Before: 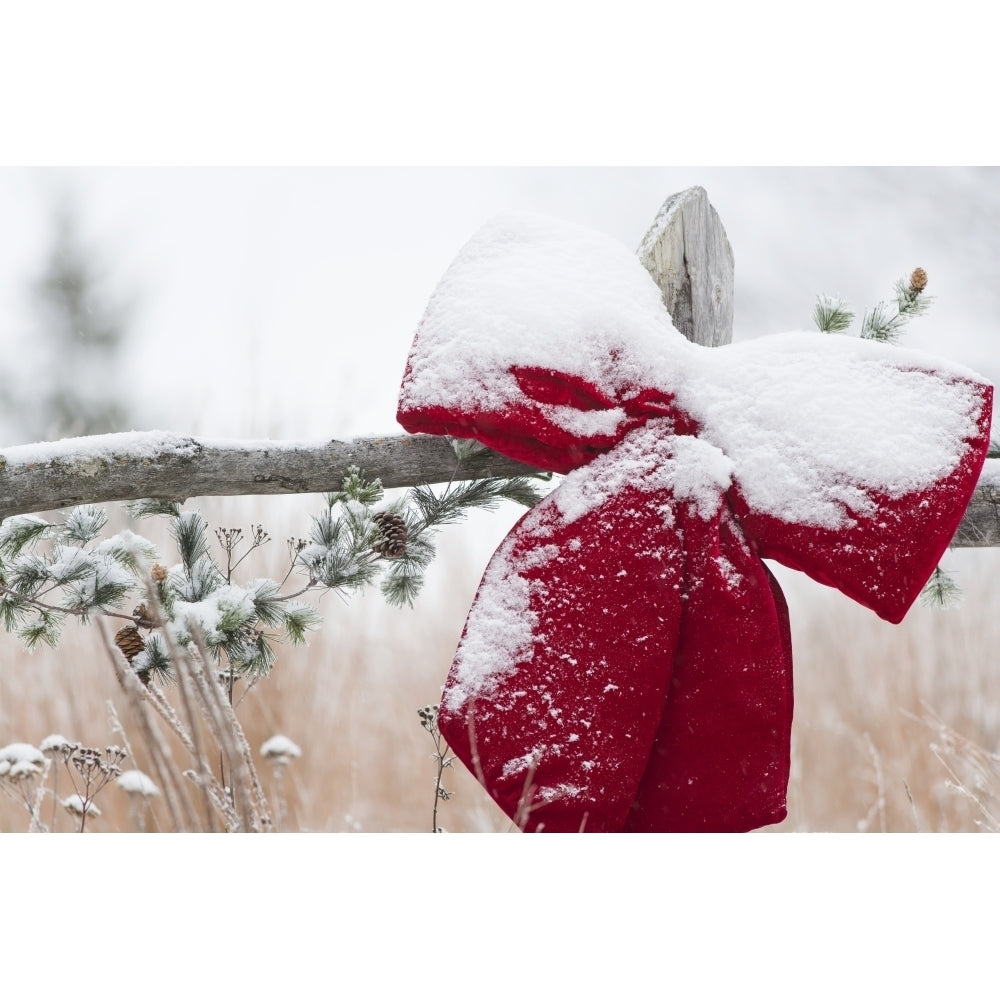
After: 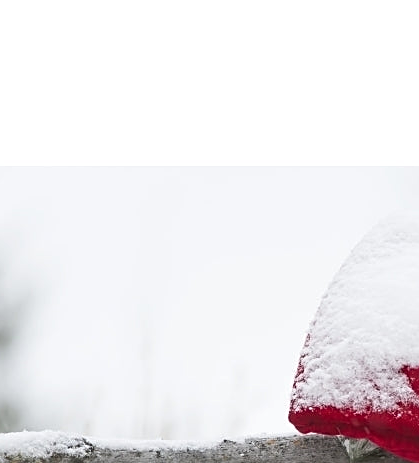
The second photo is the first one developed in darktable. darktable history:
sharpen: on, module defaults
crop and rotate: left 10.817%, top 0.062%, right 47.194%, bottom 53.626%
local contrast: mode bilateral grid, contrast 100, coarseness 100, detail 108%, midtone range 0.2
